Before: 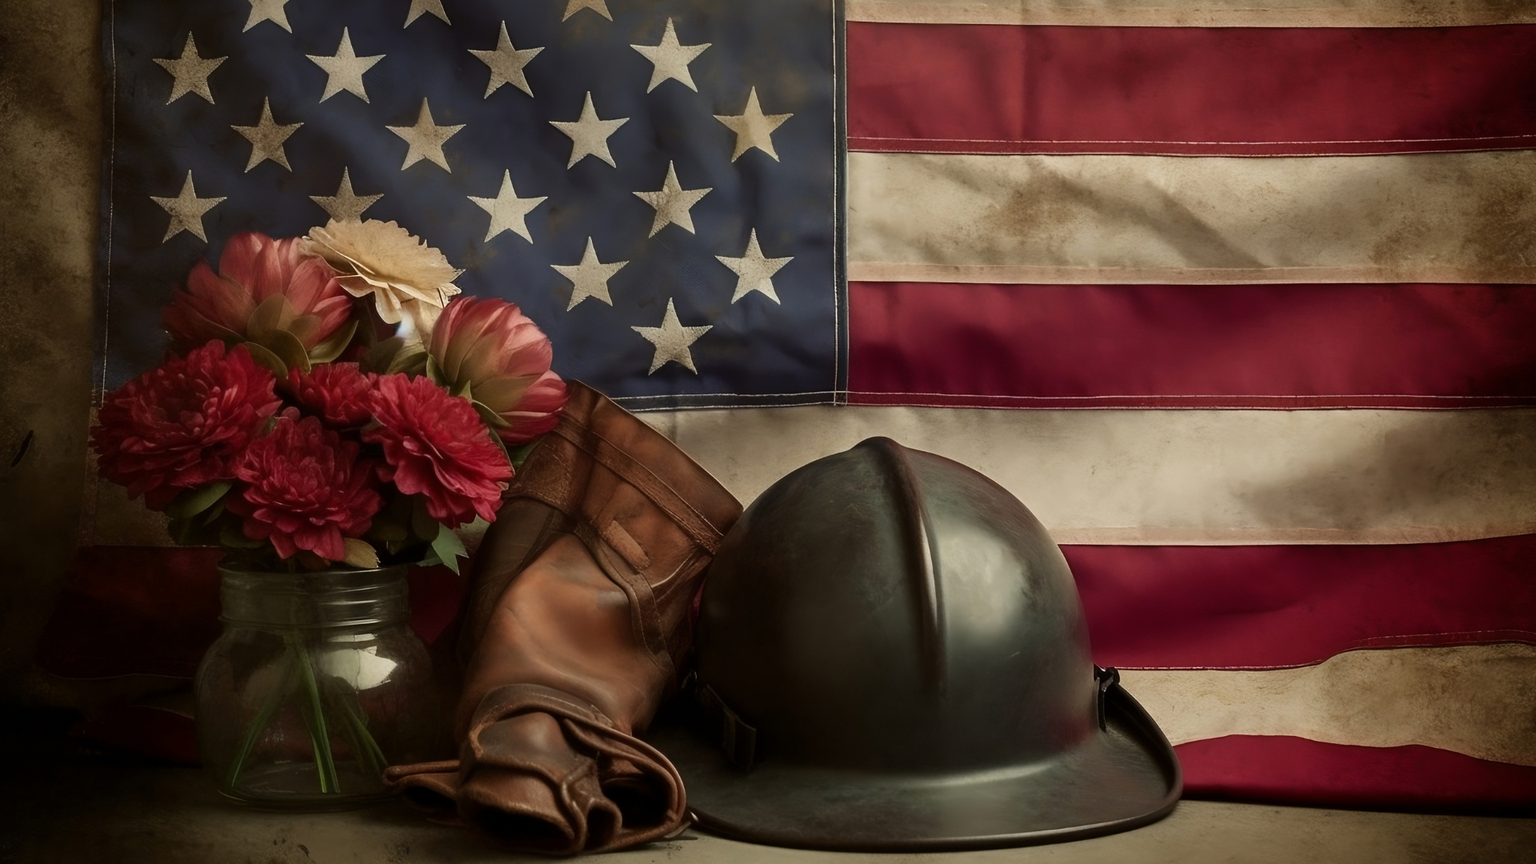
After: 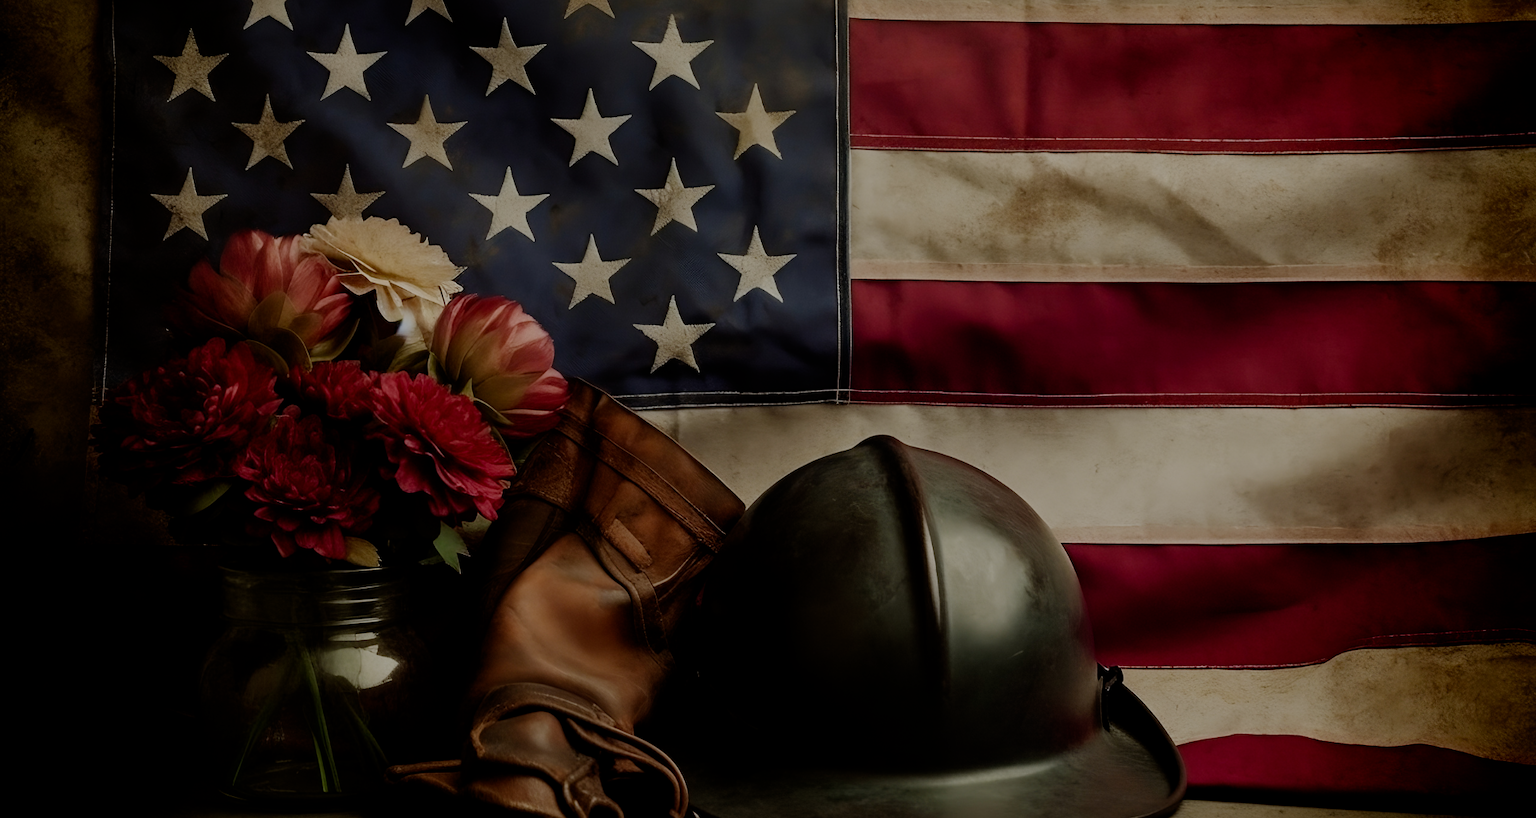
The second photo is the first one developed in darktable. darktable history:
filmic rgb: middle gray luminance 30%, black relative exposure -9 EV, white relative exposure 7 EV, threshold 6 EV, target black luminance 0%, hardness 2.94, latitude 2.04%, contrast 0.963, highlights saturation mix 5%, shadows ↔ highlights balance 12.16%, add noise in highlights 0, preserve chrominance no, color science v3 (2019), use custom middle-gray values true, iterations of high-quality reconstruction 0, contrast in highlights soft, enable highlight reconstruction true
crop: top 0.448%, right 0.264%, bottom 5.045%
vignetting: fall-off start 88.53%, fall-off radius 44.2%, saturation 0.376, width/height ratio 1.161
